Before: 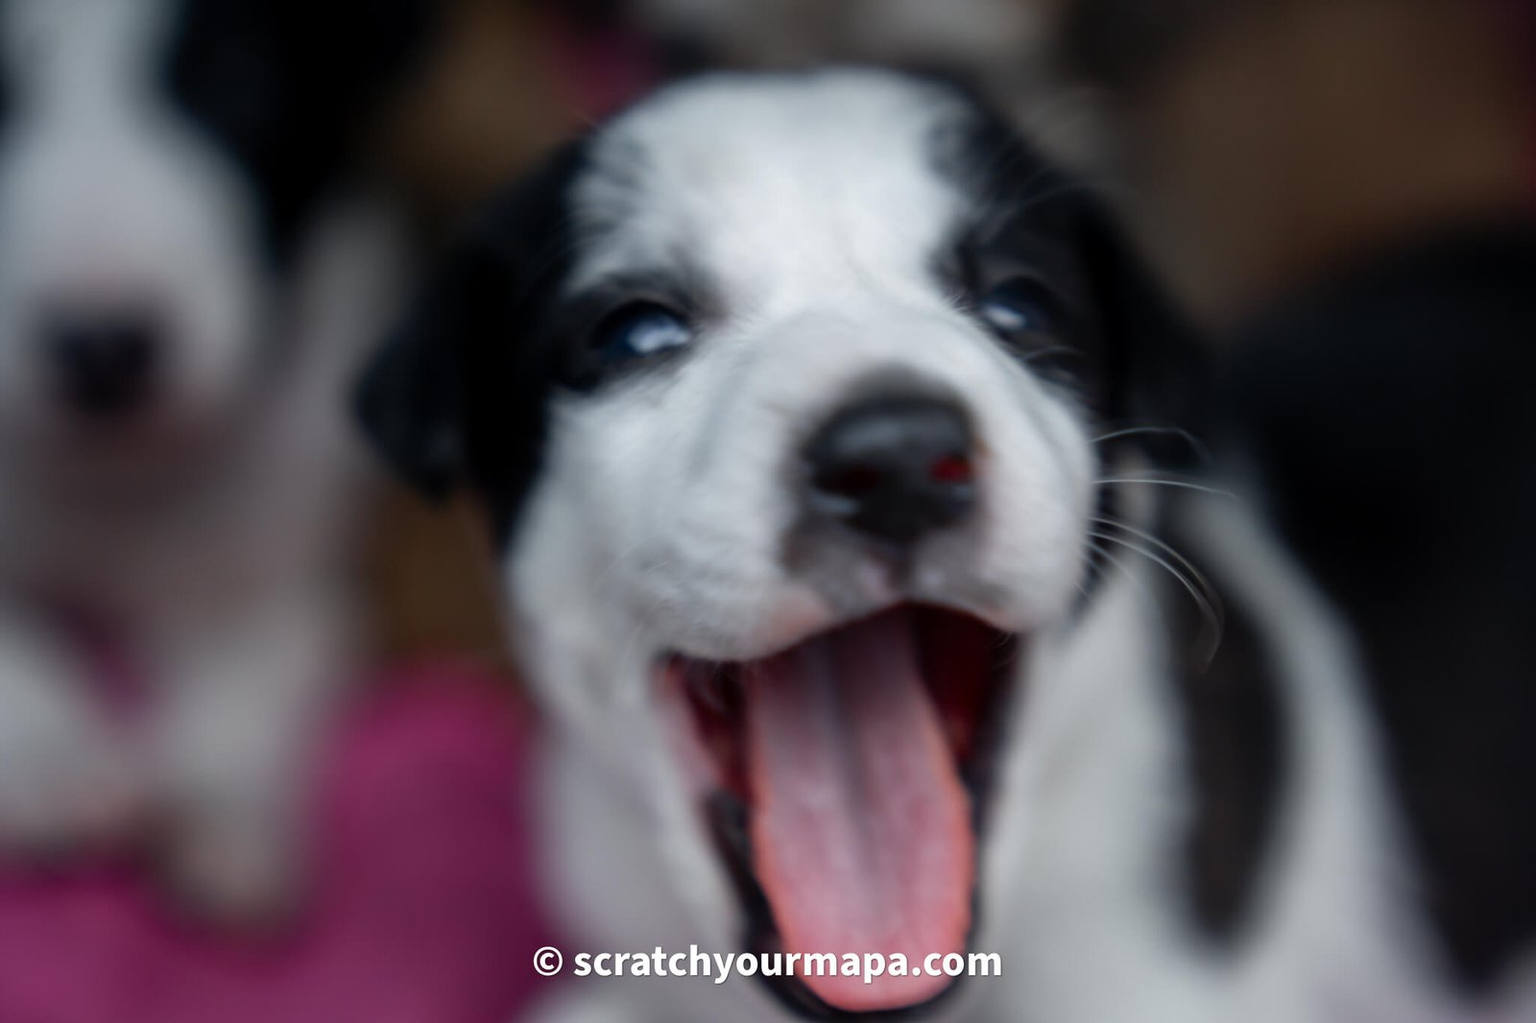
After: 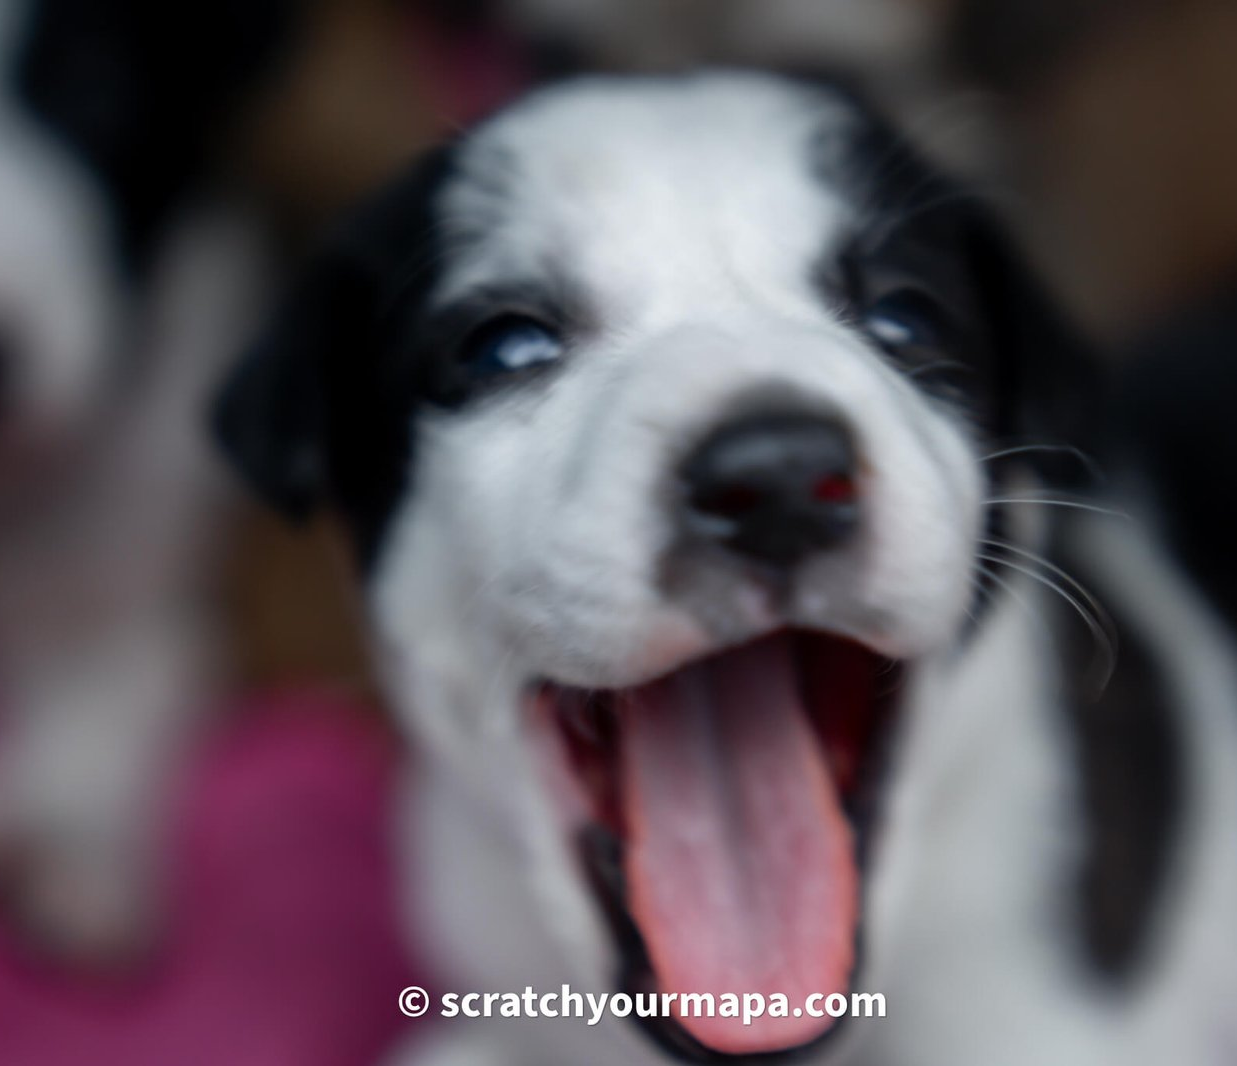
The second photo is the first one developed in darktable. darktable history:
crop: left 9.875%, right 12.766%
